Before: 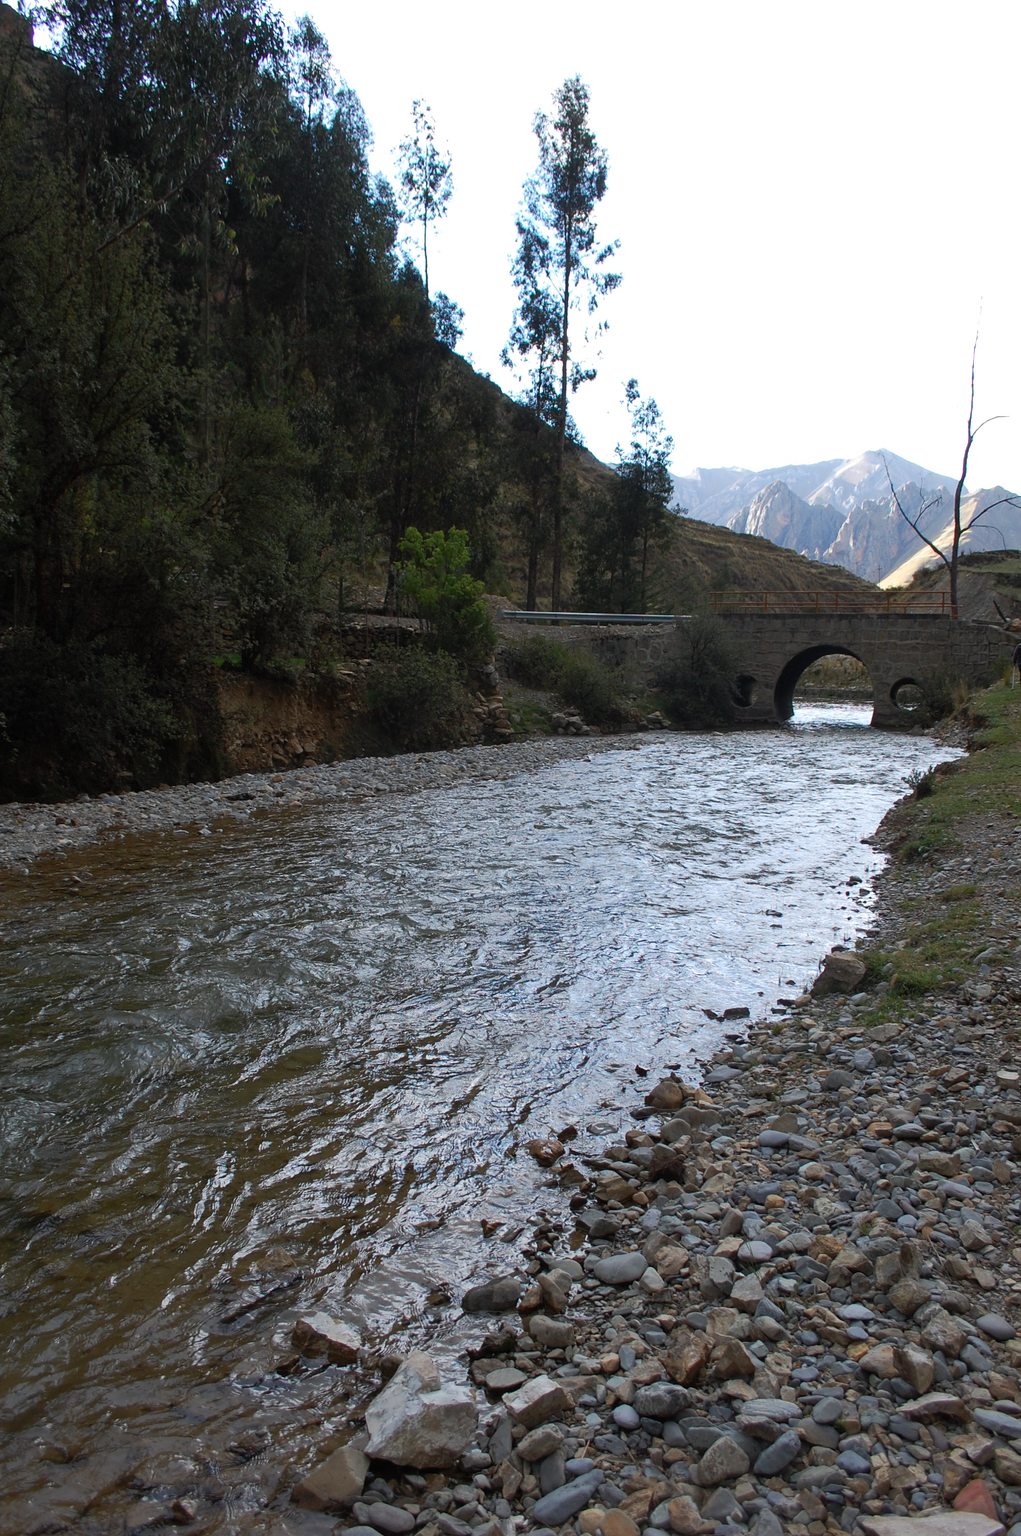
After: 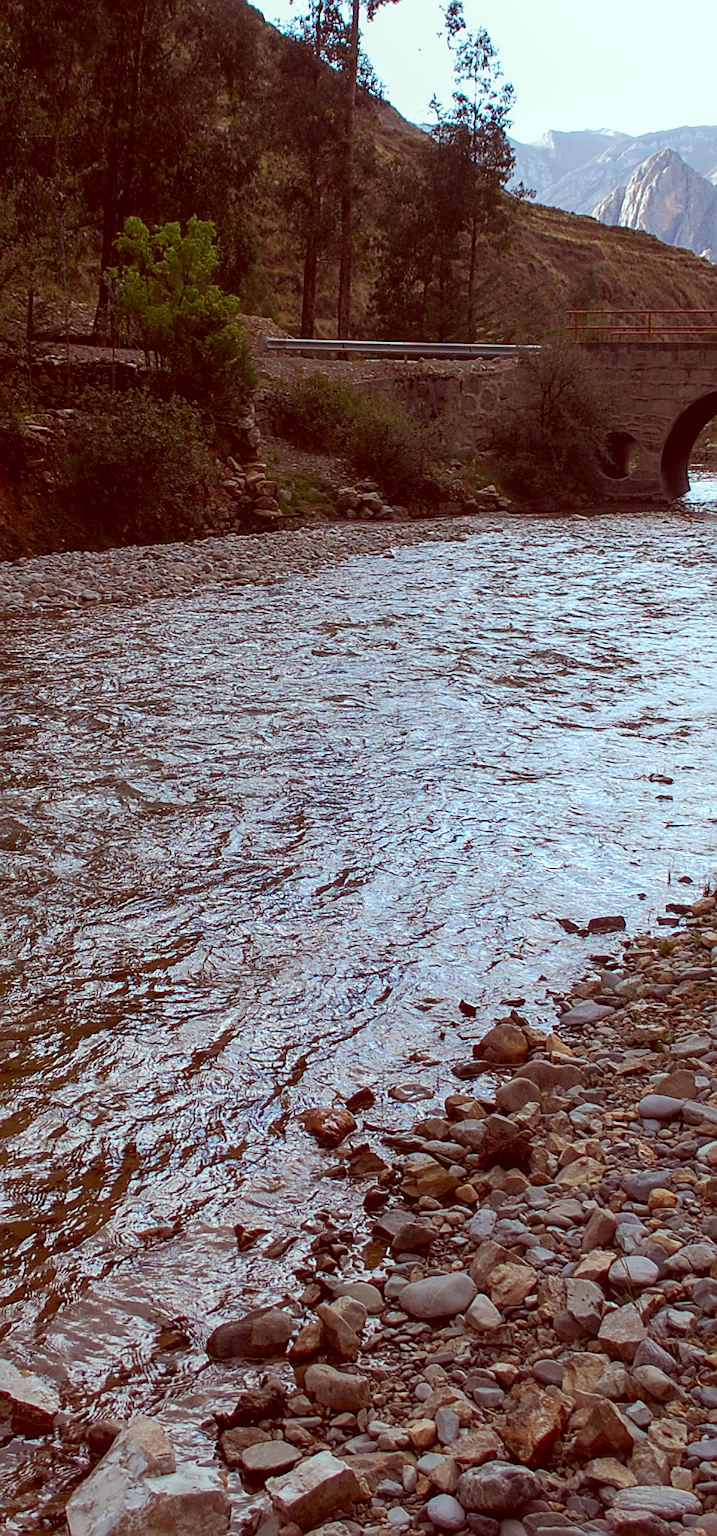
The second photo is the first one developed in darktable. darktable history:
crop: left 31.379%, top 24.658%, right 20.326%, bottom 6.628%
color correction: highlights a* -7.23, highlights b* -0.161, shadows a* 20.08, shadows b* 11.73
rotate and perspective: automatic cropping original format, crop left 0, crop top 0
color contrast: green-magenta contrast 1.2, blue-yellow contrast 1.2
local contrast: on, module defaults
exposure: compensate highlight preservation false
sharpen: on, module defaults
